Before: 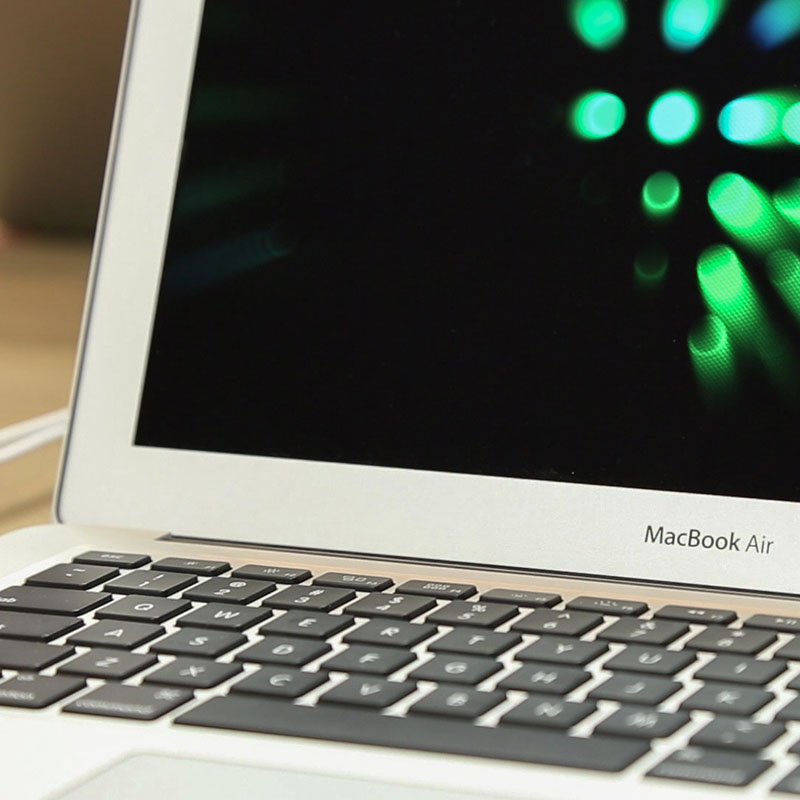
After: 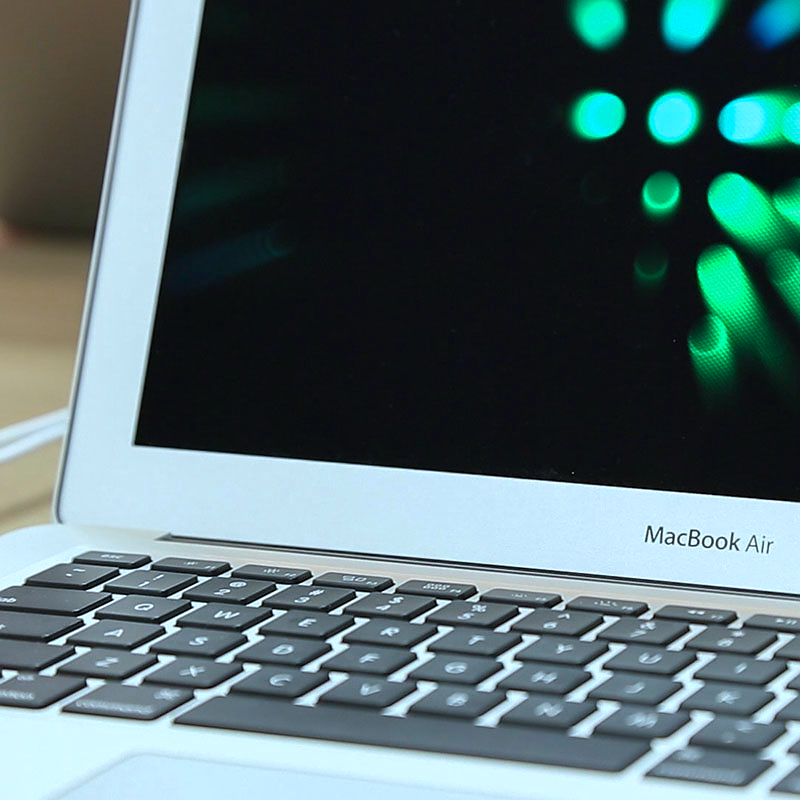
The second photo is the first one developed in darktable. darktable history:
color calibration: illuminant as shot in camera, x 0.385, y 0.38, temperature 3982.06 K
sharpen: radius 0.971, amount 0.608
